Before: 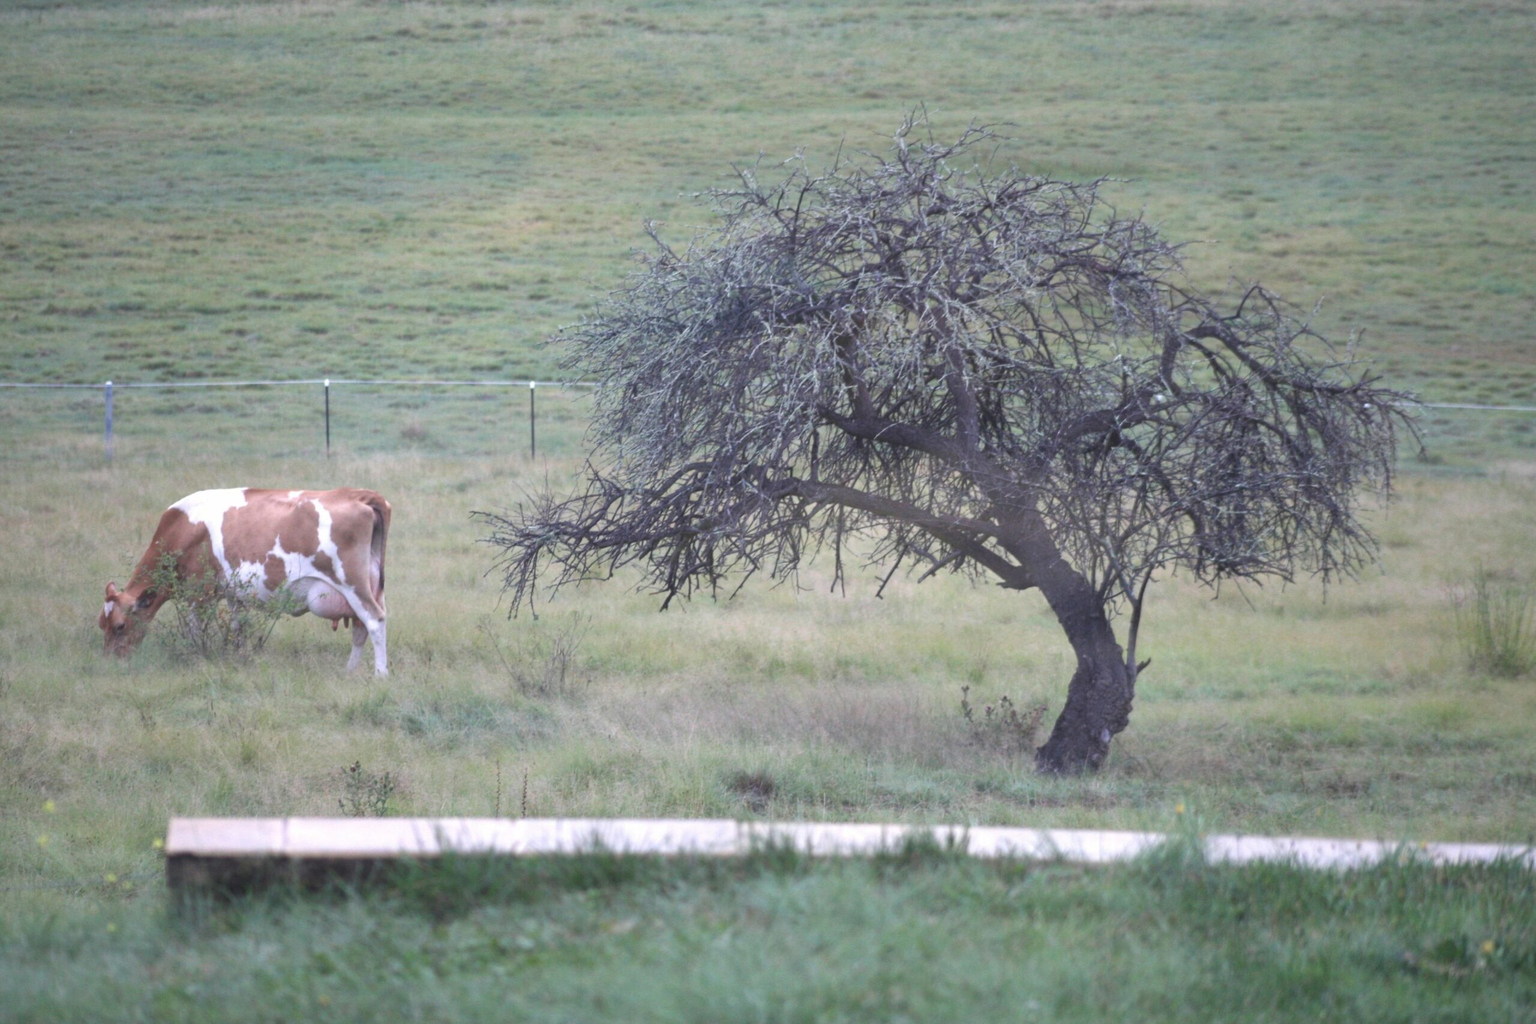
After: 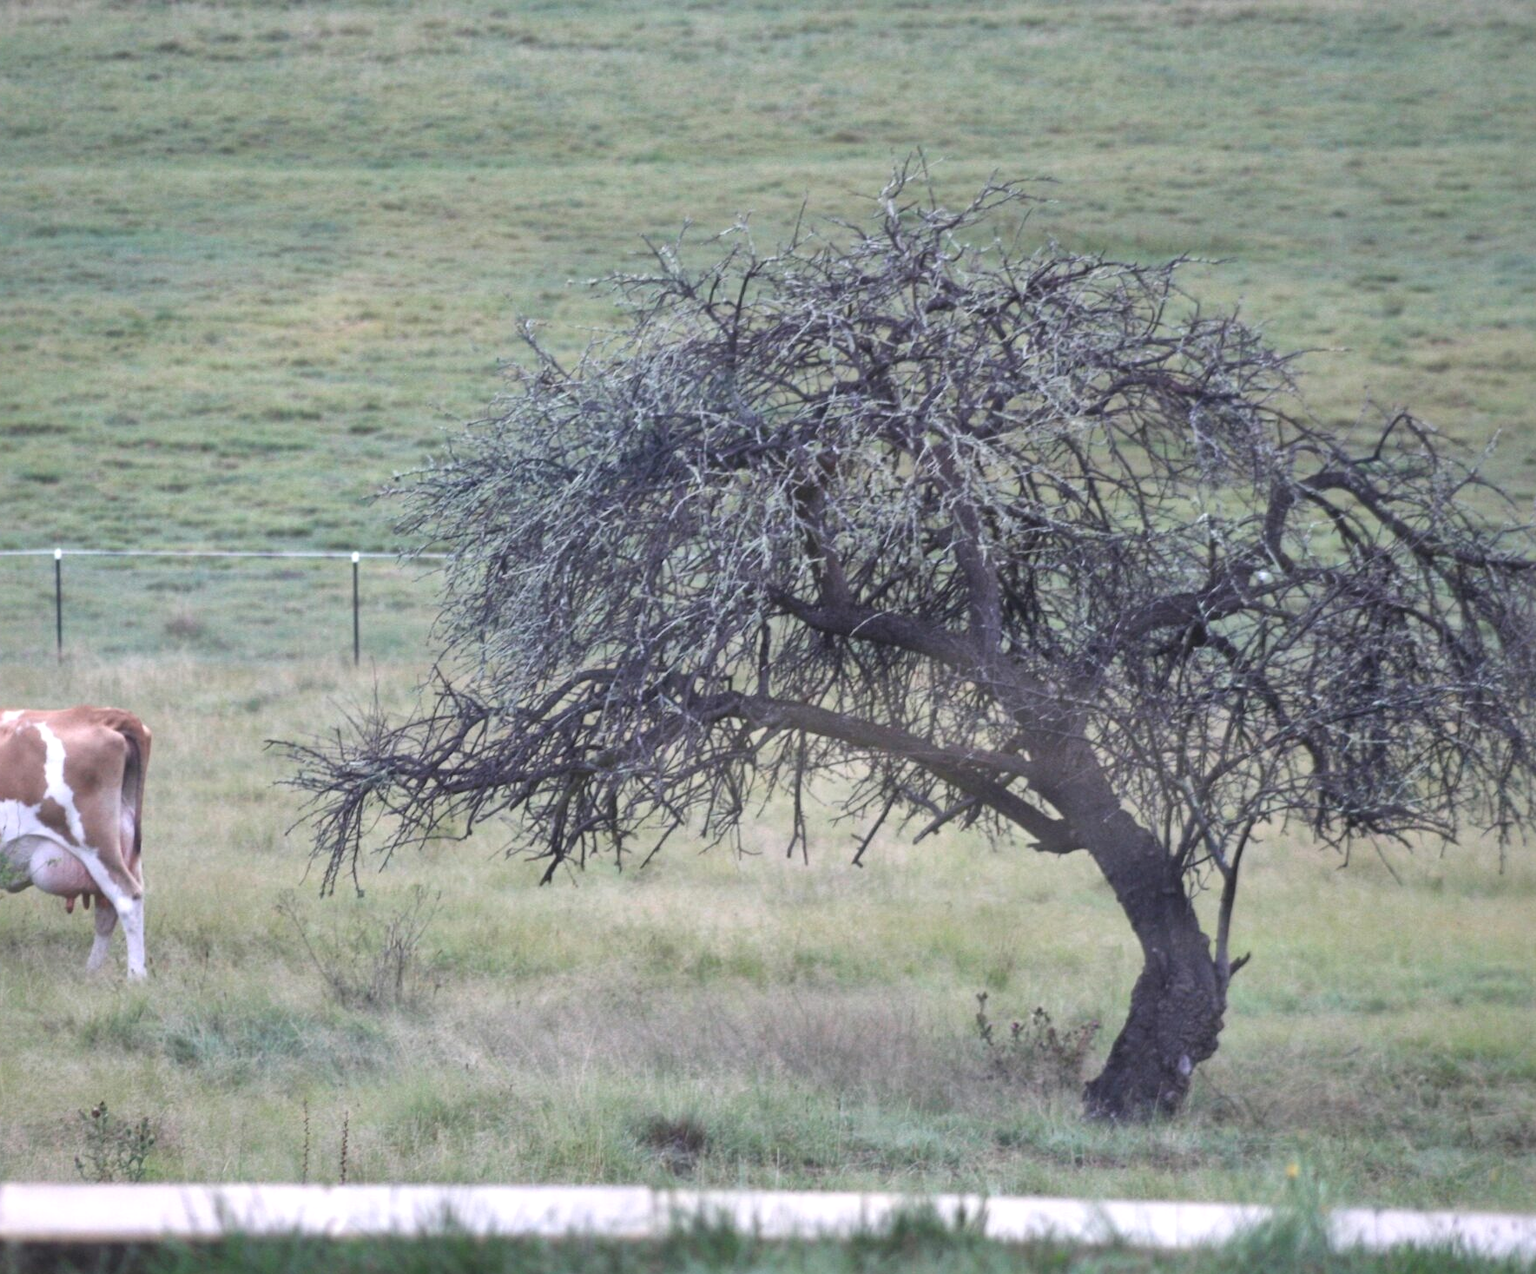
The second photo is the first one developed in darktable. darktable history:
crop: left 18.689%, right 12.192%, bottom 13.995%
local contrast: mode bilateral grid, contrast 20, coarseness 50, detail 132%, midtone range 0.2
